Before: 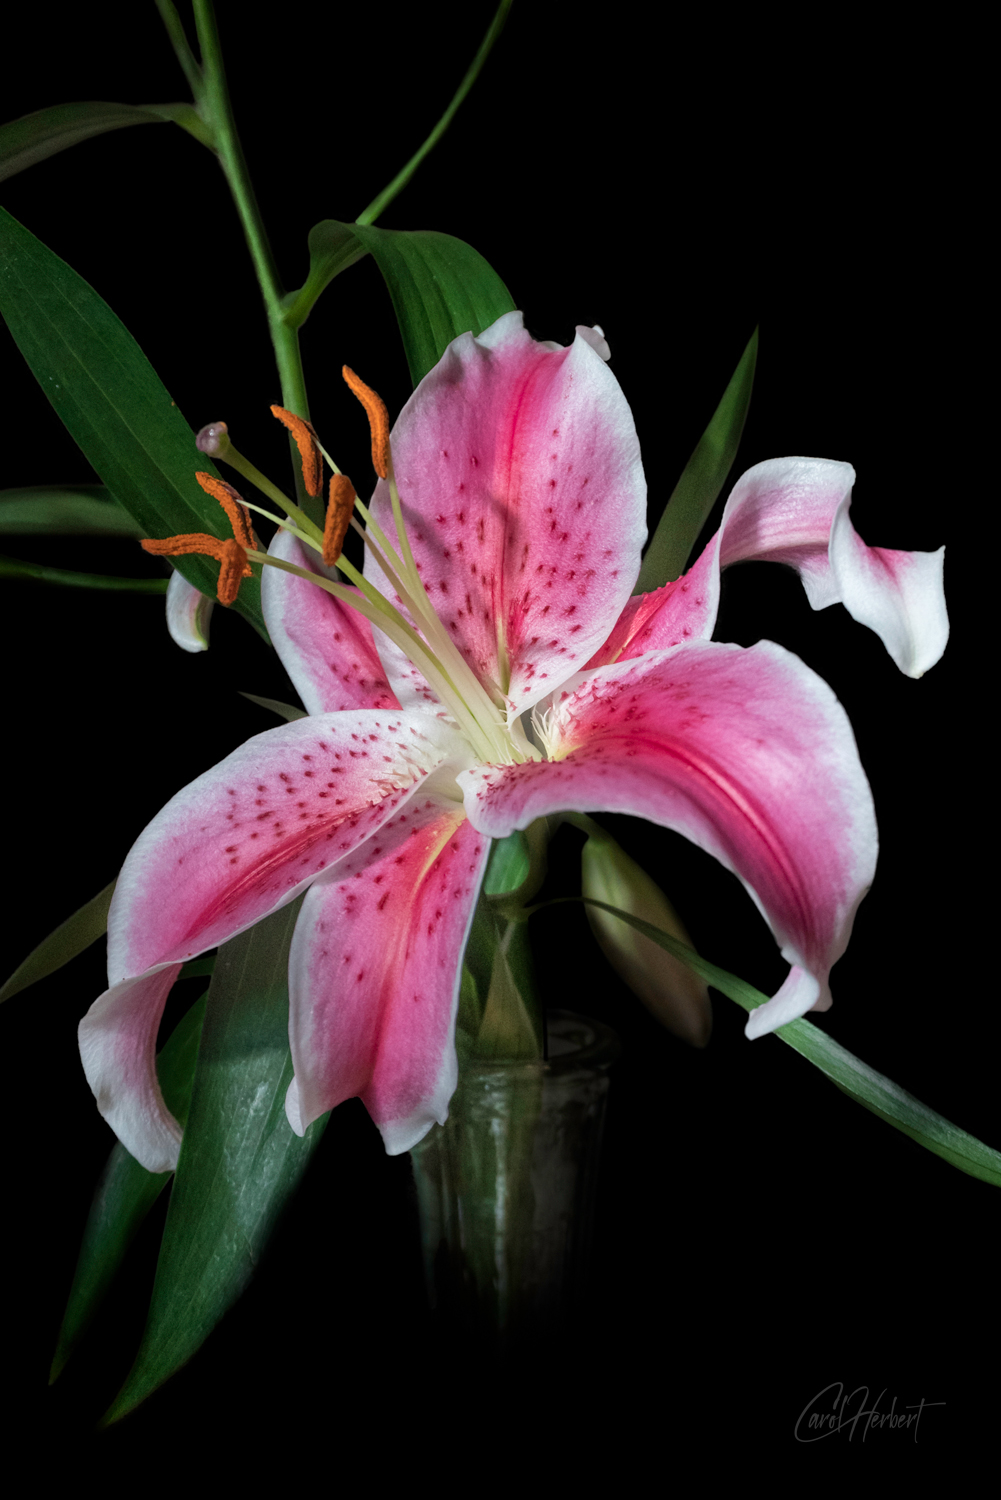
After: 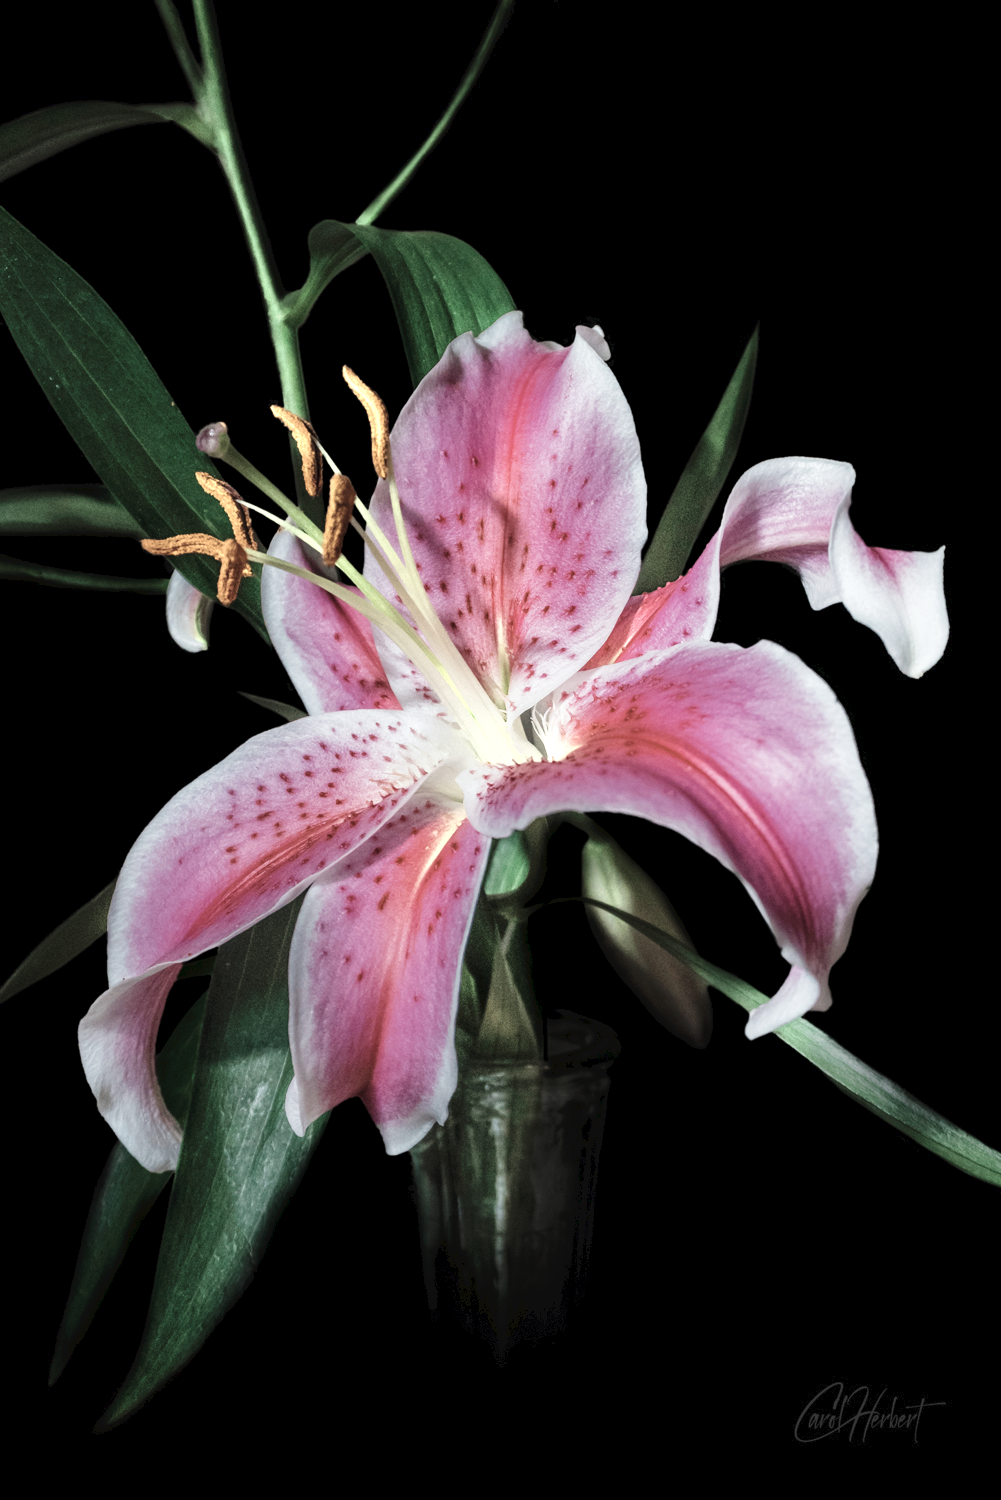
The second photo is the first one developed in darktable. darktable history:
tone curve: curves: ch0 [(0, 0) (0.003, 0.04) (0.011, 0.04) (0.025, 0.043) (0.044, 0.049) (0.069, 0.066) (0.1, 0.095) (0.136, 0.121) (0.177, 0.154) (0.224, 0.211) (0.277, 0.281) (0.335, 0.358) (0.399, 0.452) (0.468, 0.54) (0.543, 0.628) (0.623, 0.721) (0.709, 0.801) (0.801, 0.883) (0.898, 0.948) (1, 1)], preserve colors none
contrast equalizer: octaves 7, y [[0.528 ×6], [0.514 ×6], [0.362 ×6], [0 ×6], [0 ×6]]
color zones: curves: ch0 [(0.25, 0.667) (0.758, 0.368)]; ch1 [(0.215, 0.245) (0.761, 0.373)]; ch2 [(0.247, 0.554) (0.761, 0.436)]
